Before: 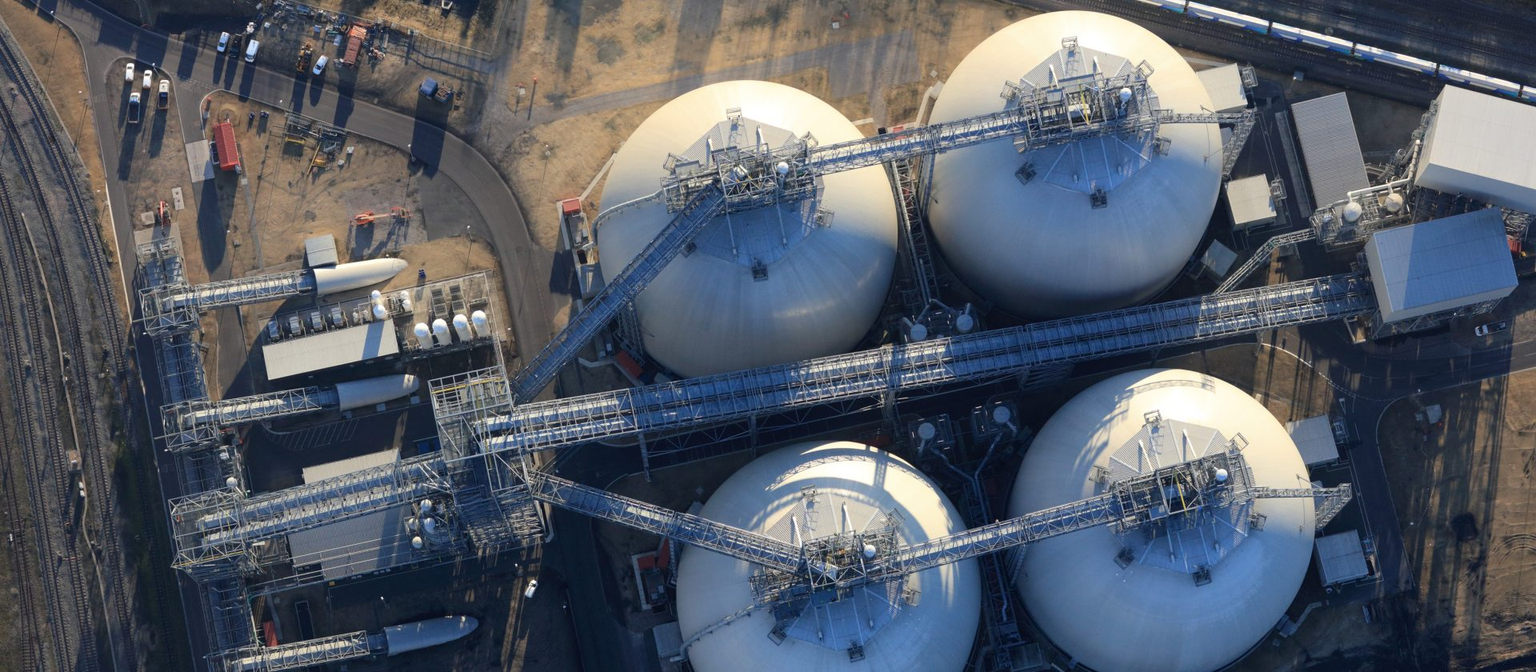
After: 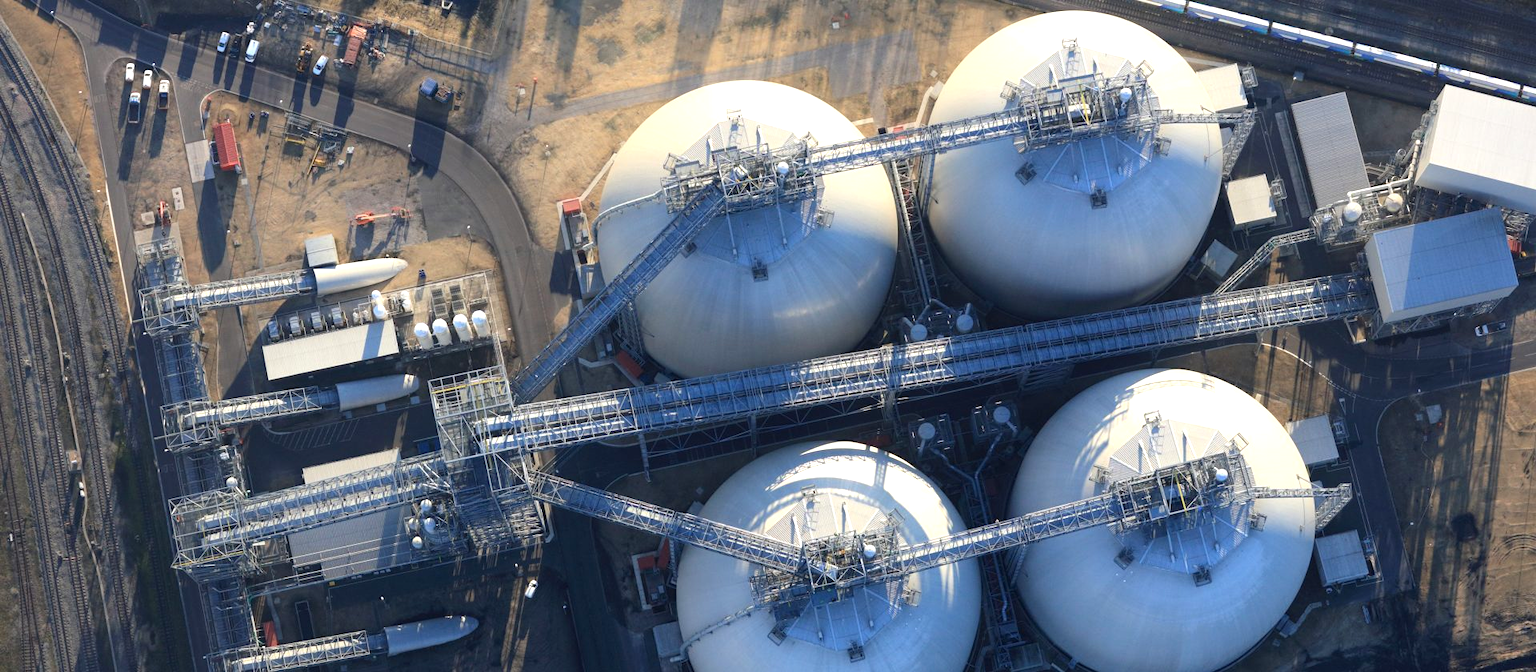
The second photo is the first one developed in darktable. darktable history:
exposure: black level correction 0, exposure 0.588 EV, compensate highlight preservation false
